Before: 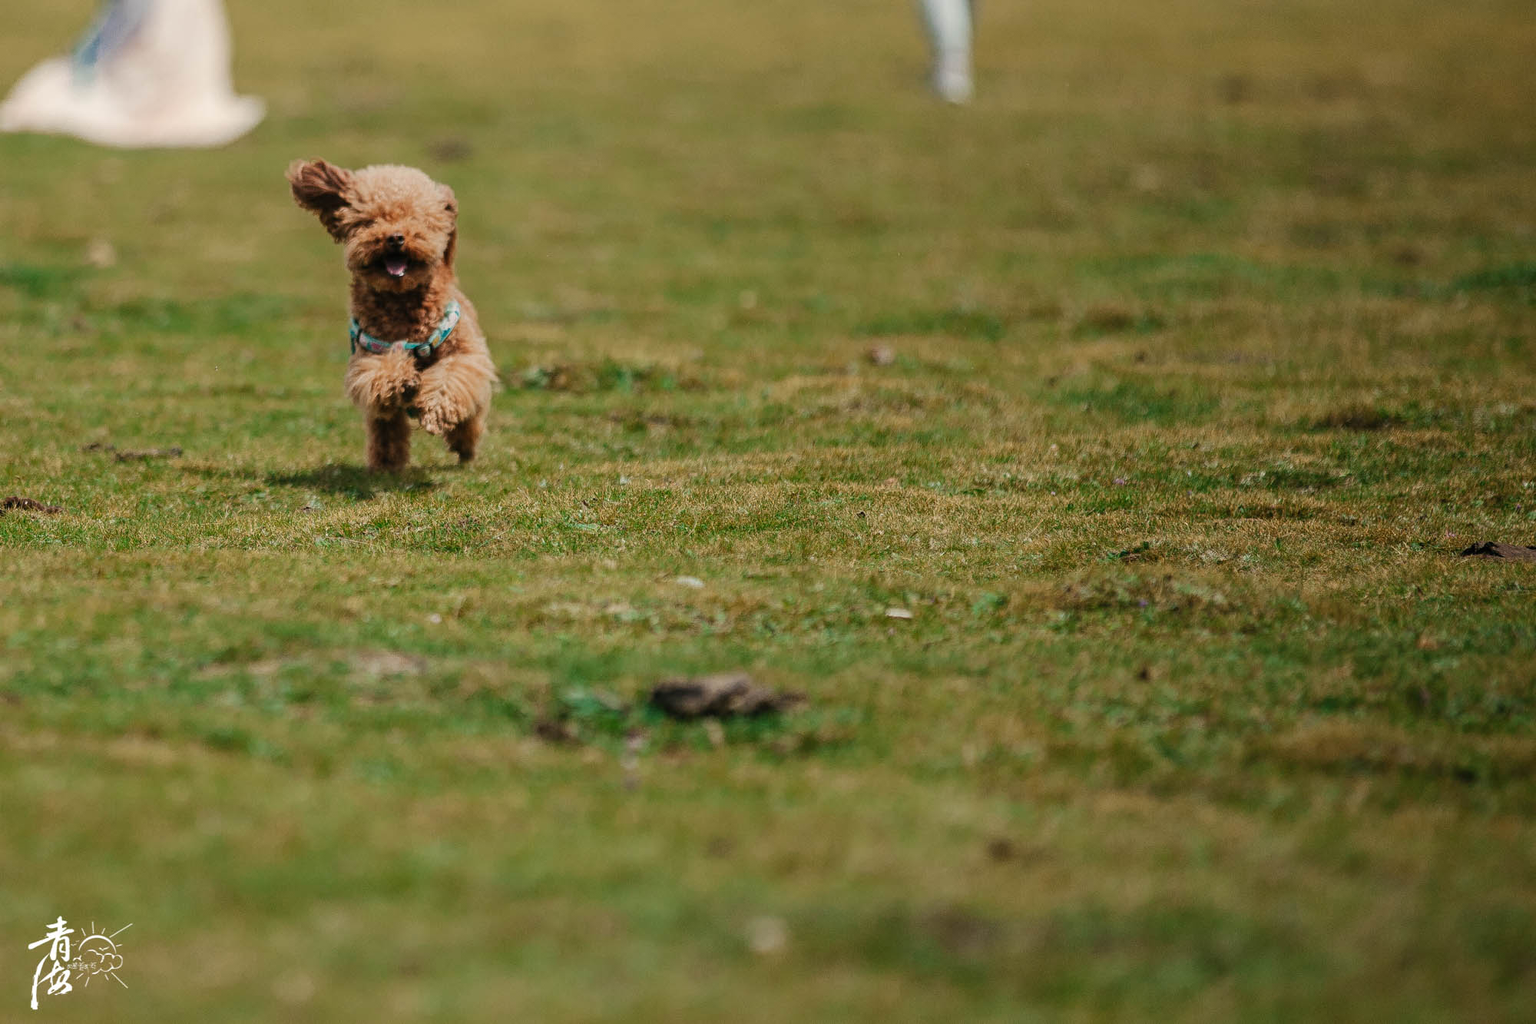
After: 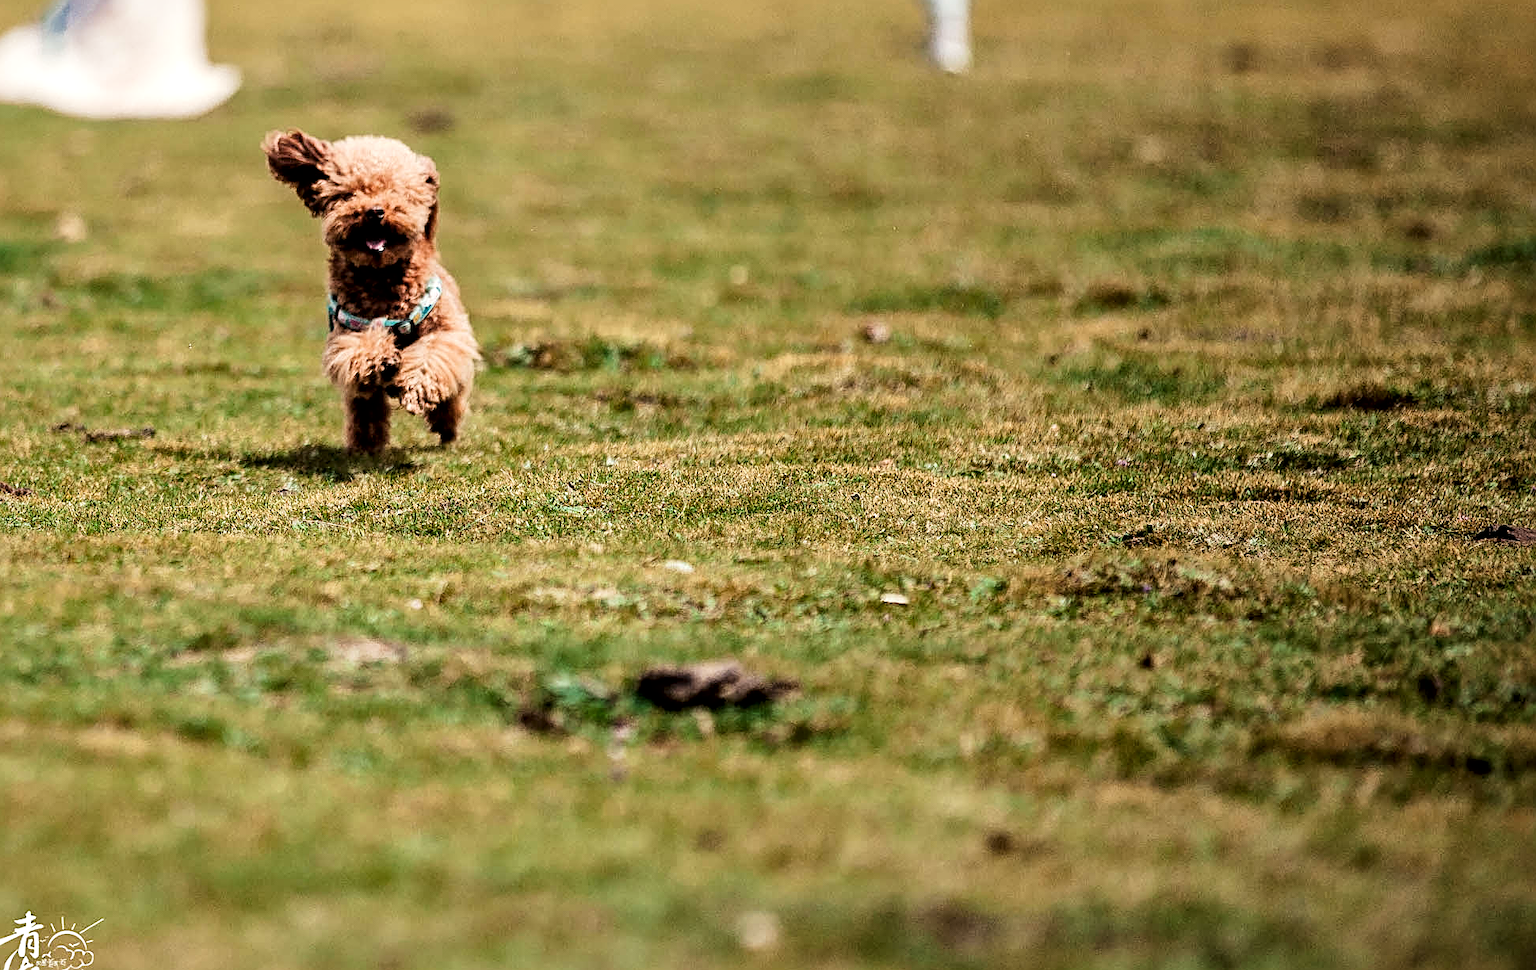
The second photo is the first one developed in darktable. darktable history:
crop: left 2.123%, top 3.292%, right 0.953%, bottom 4.84%
local contrast: mode bilateral grid, contrast 24, coarseness 60, detail 152%, midtone range 0.2
exposure: exposure 0.748 EV, compensate exposure bias true, compensate highlight preservation false
color balance rgb: shadows lift › chroma 0.698%, shadows lift › hue 112.59°, power › luminance -7.906%, power › chroma 1.334%, power › hue 330.5°, perceptual saturation grading › global saturation 2.96%
filmic rgb: black relative exposure -5.01 EV, white relative exposure 3.51 EV, hardness 3.17, contrast 1.192, highlights saturation mix -48.87%
sharpen: on, module defaults
